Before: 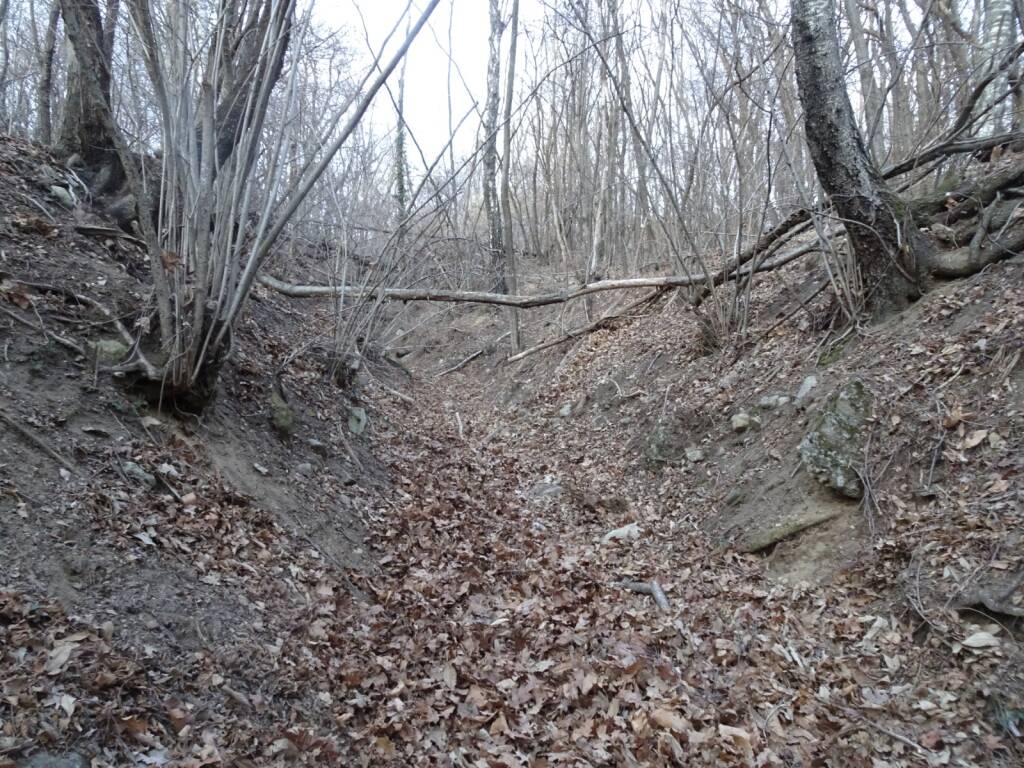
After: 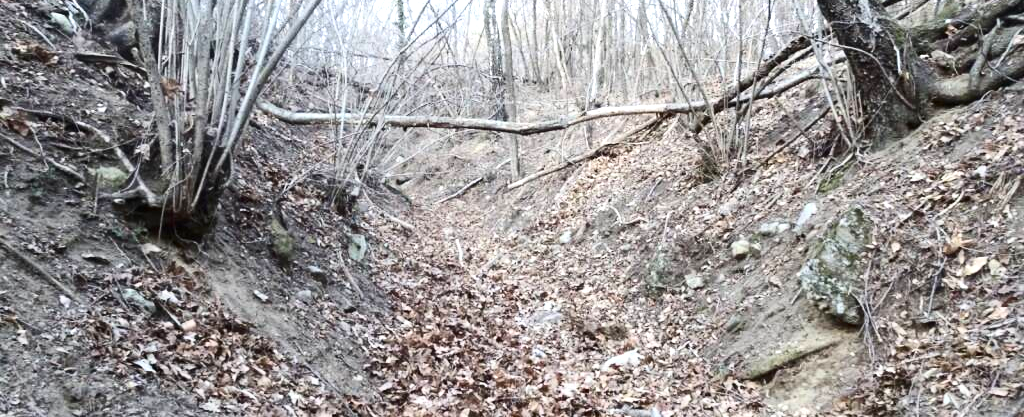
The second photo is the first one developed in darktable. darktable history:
exposure: exposure 0.942 EV, compensate exposure bias true, compensate highlight preservation false
crop and rotate: top 22.617%, bottom 23.001%
contrast brightness saturation: contrast 0.223
